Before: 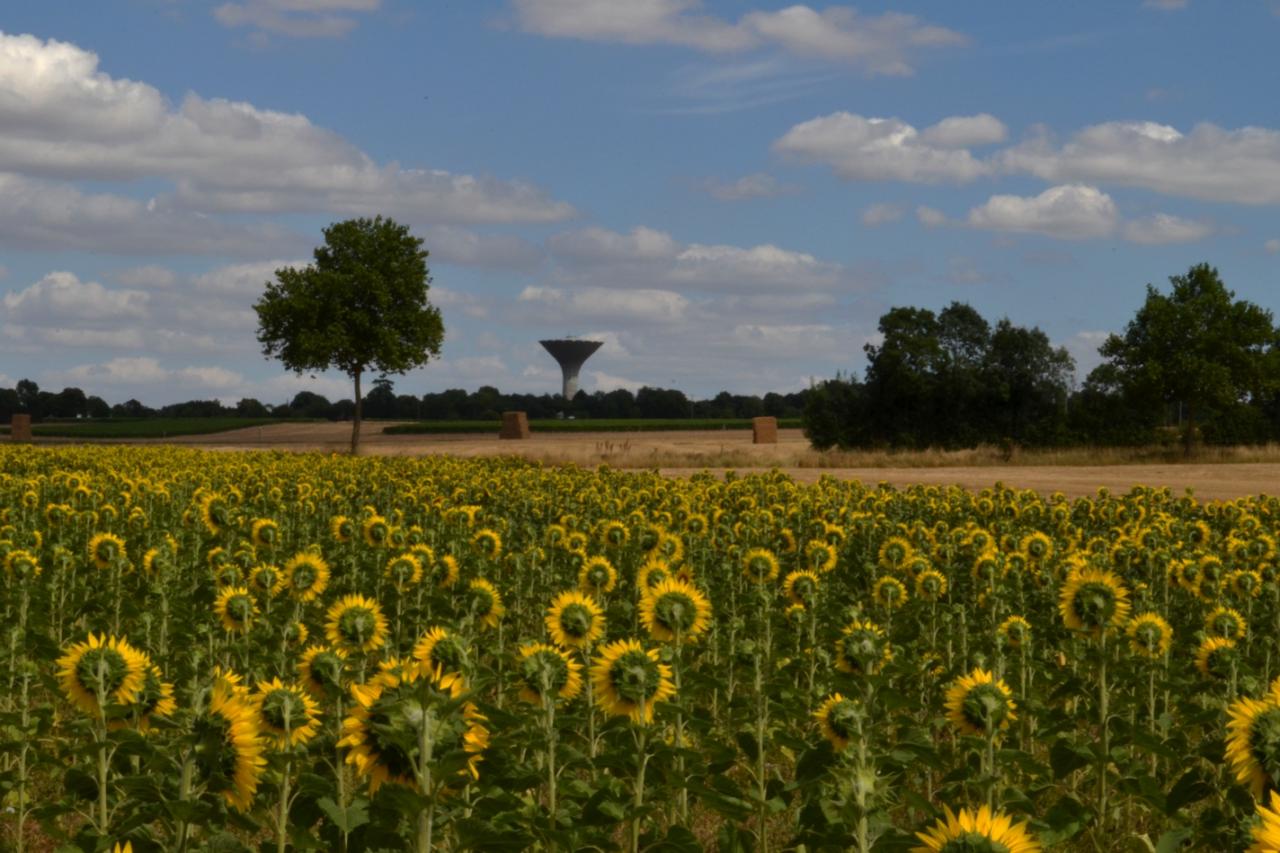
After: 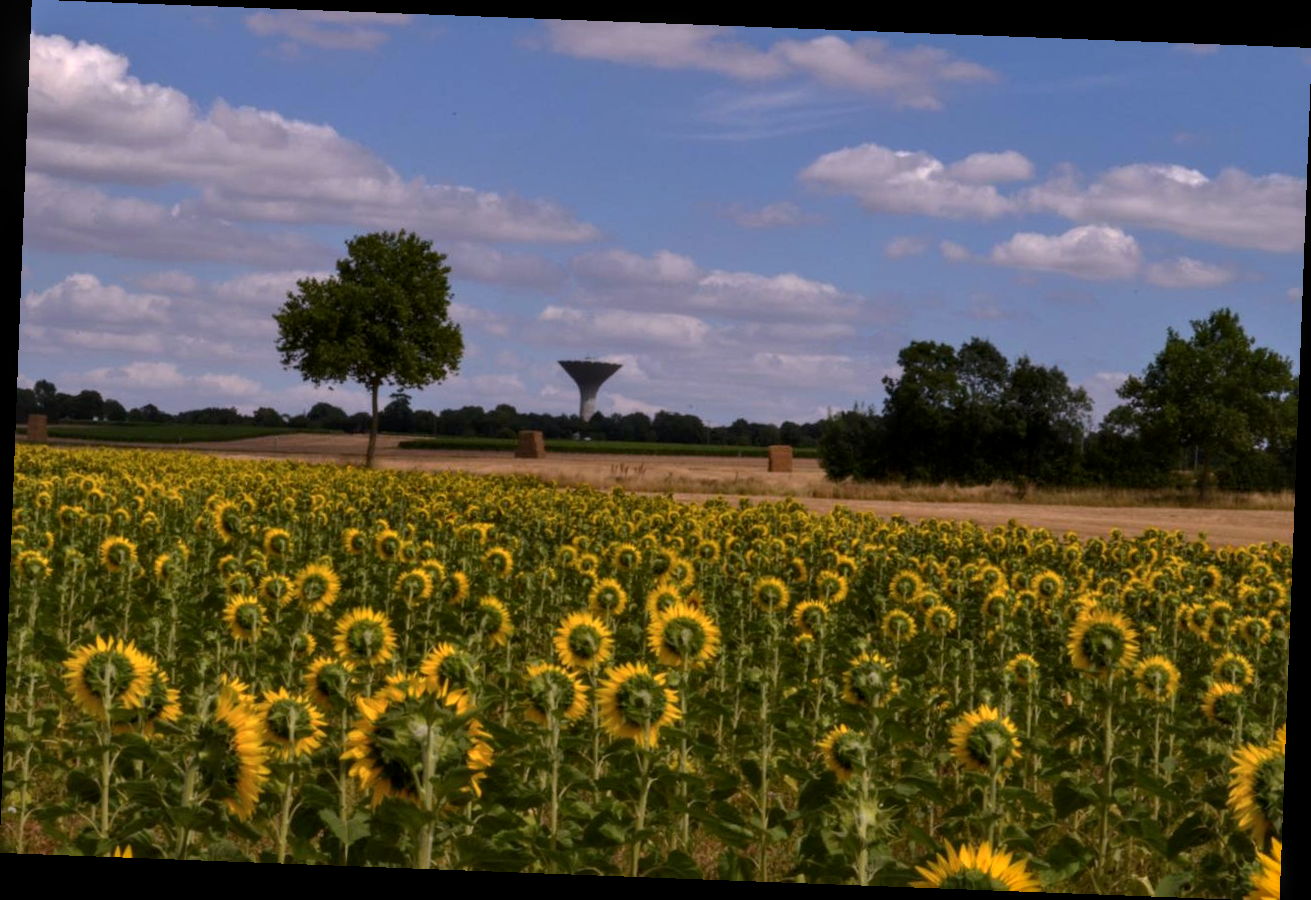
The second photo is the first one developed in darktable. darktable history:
tone equalizer: on, module defaults
local contrast: on, module defaults
white balance: red 1.066, blue 1.119
rotate and perspective: rotation 2.17°, automatic cropping off
